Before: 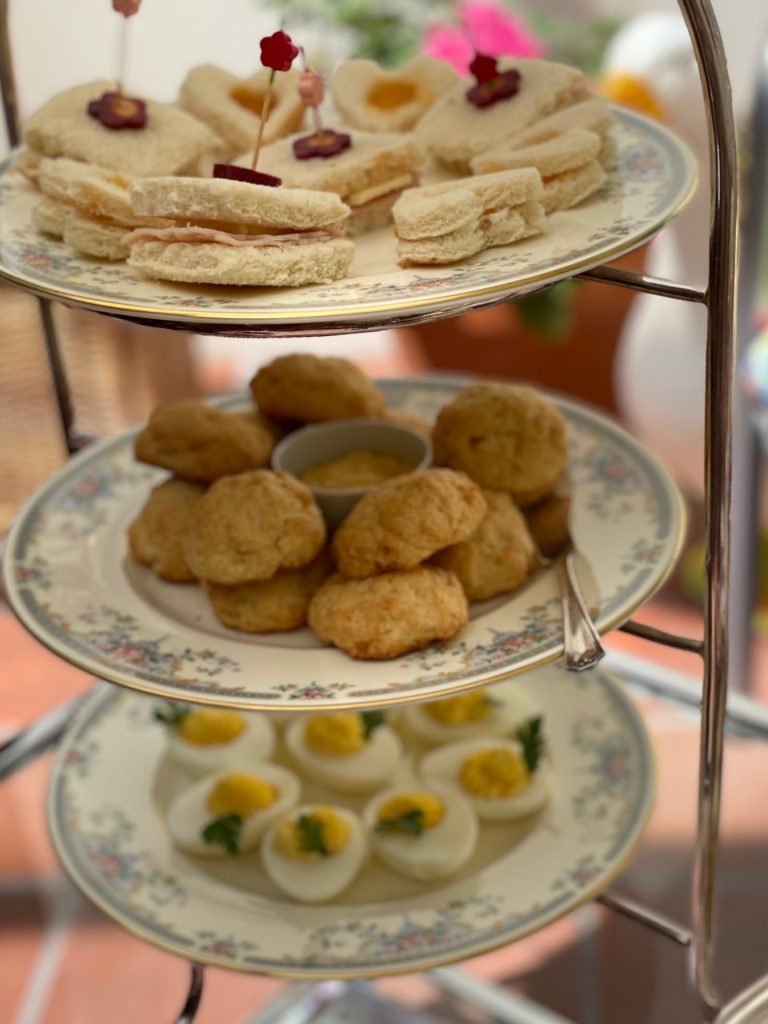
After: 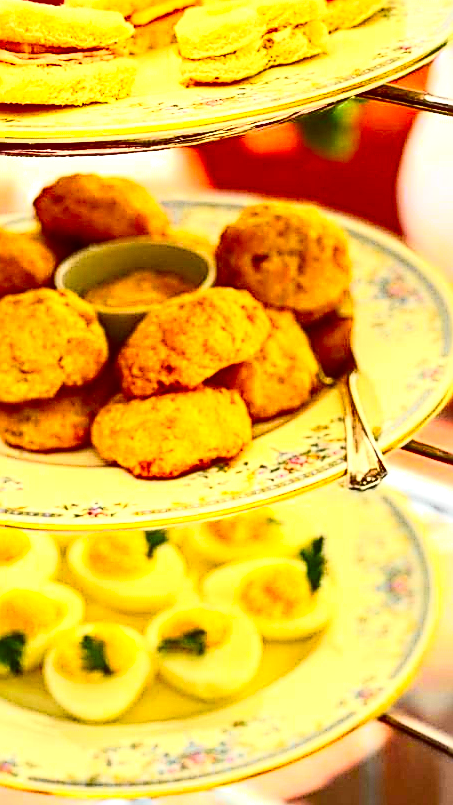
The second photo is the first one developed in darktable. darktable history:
local contrast: on, module defaults
haze removal: compatibility mode true, adaptive false
exposure: black level correction 0, exposure 1.45 EV, compensate exposure bias true, compensate highlight preservation false
crop and rotate: left 28.256%, top 17.734%, right 12.656%, bottom 3.573%
tone curve: curves: ch0 [(0, 0.008) (0.107, 0.083) (0.283, 0.287) (0.429, 0.51) (0.607, 0.739) (0.789, 0.893) (0.998, 0.978)]; ch1 [(0, 0) (0.323, 0.339) (0.438, 0.427) (0.478, 0.484) (0.502, 0.502) (0.527, 0.525) (0.571, 0.579) (0.608, 0.629) (0.669, 0.704) (0.859, 0.899) (1, 1)]; ch2 [(0, 0) (0.33, 0.347) (0.421, 0.456) (0.473, 0.498) (0.502, 0.504) (0.522, 0.524) (0.549, 0.567) (0.593, 0.626) (0.676, 0.724) (1, 1)], color space Lab, independent channels, preserve colors none
contrast brightness saturation: contrast 0.21, brightness -0.11, saturation 0.21
sharpen: radius 1.685, amount 1.294
color zones: curves: ch0 [(0.224, 0.526) (0.75, 0.5)]; ch1 [(0.055, 0.526) (0.224, 0.761) (0.377, 0.526) (0.75, 0.5)]
